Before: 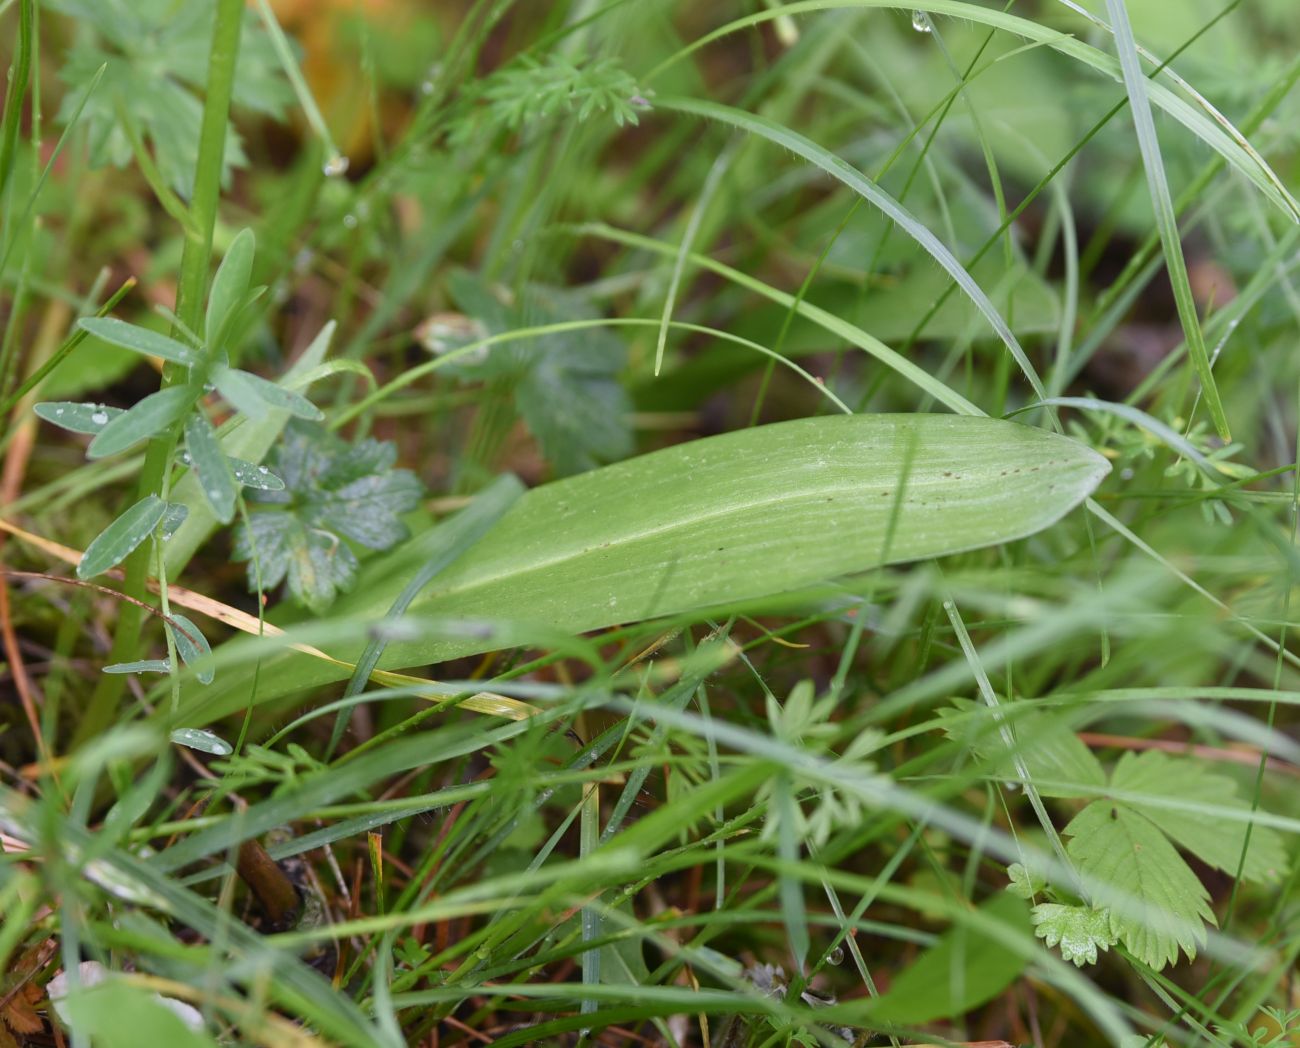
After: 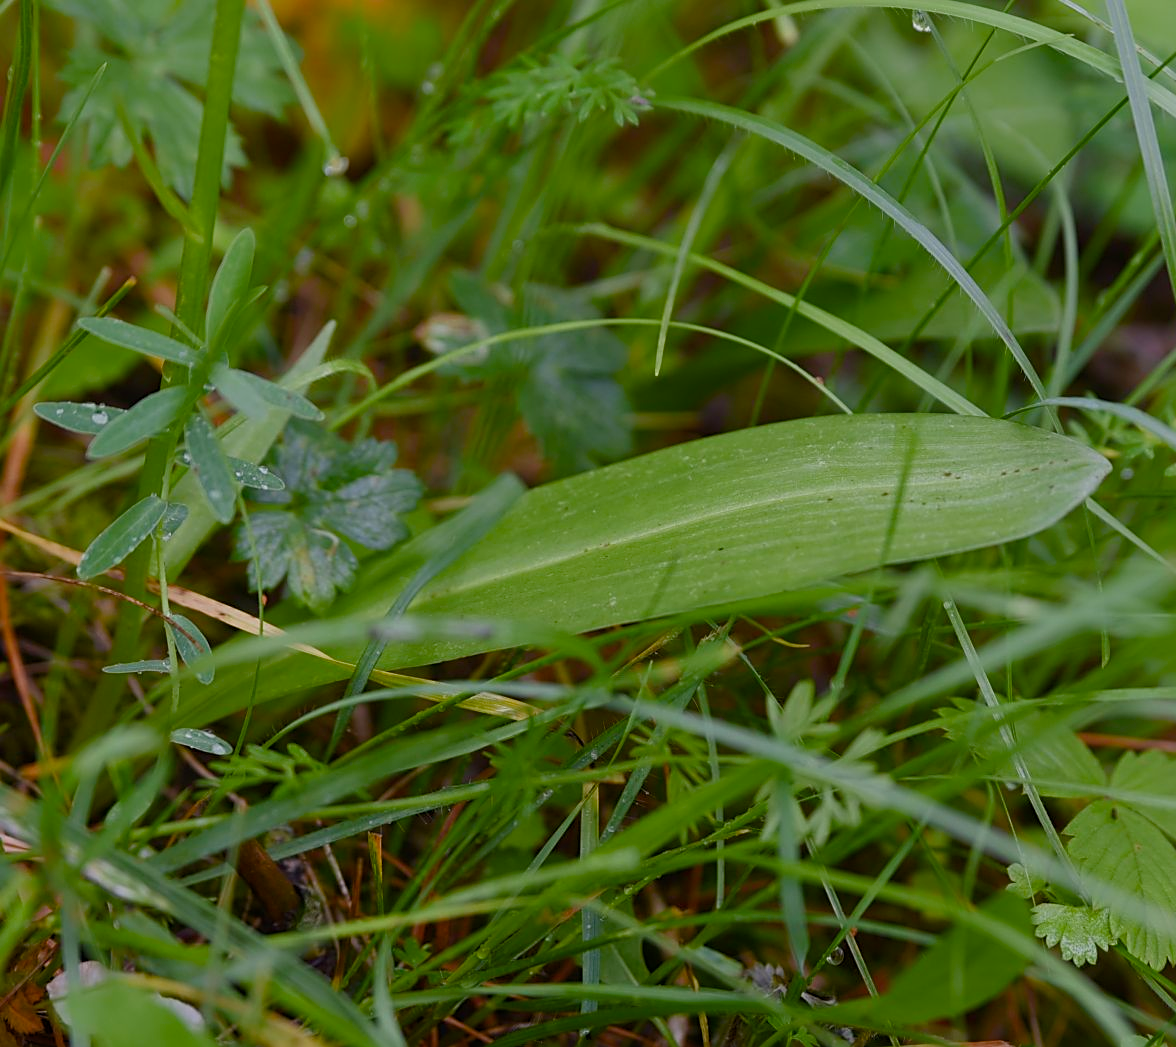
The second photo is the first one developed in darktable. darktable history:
color balance rgb: perceptual saturation grading › global saturation 25.906%, perceptual saturation grading › highlights -27.992%, perceptual saturation grading › shadows 33.244%, global vibrance 20%
exposure: black level correction 0, exposure -0.79 EV, compensate highlight preservation false
sharpen: amount 0.494
crop: right 9.519%, bottom 0.04%
